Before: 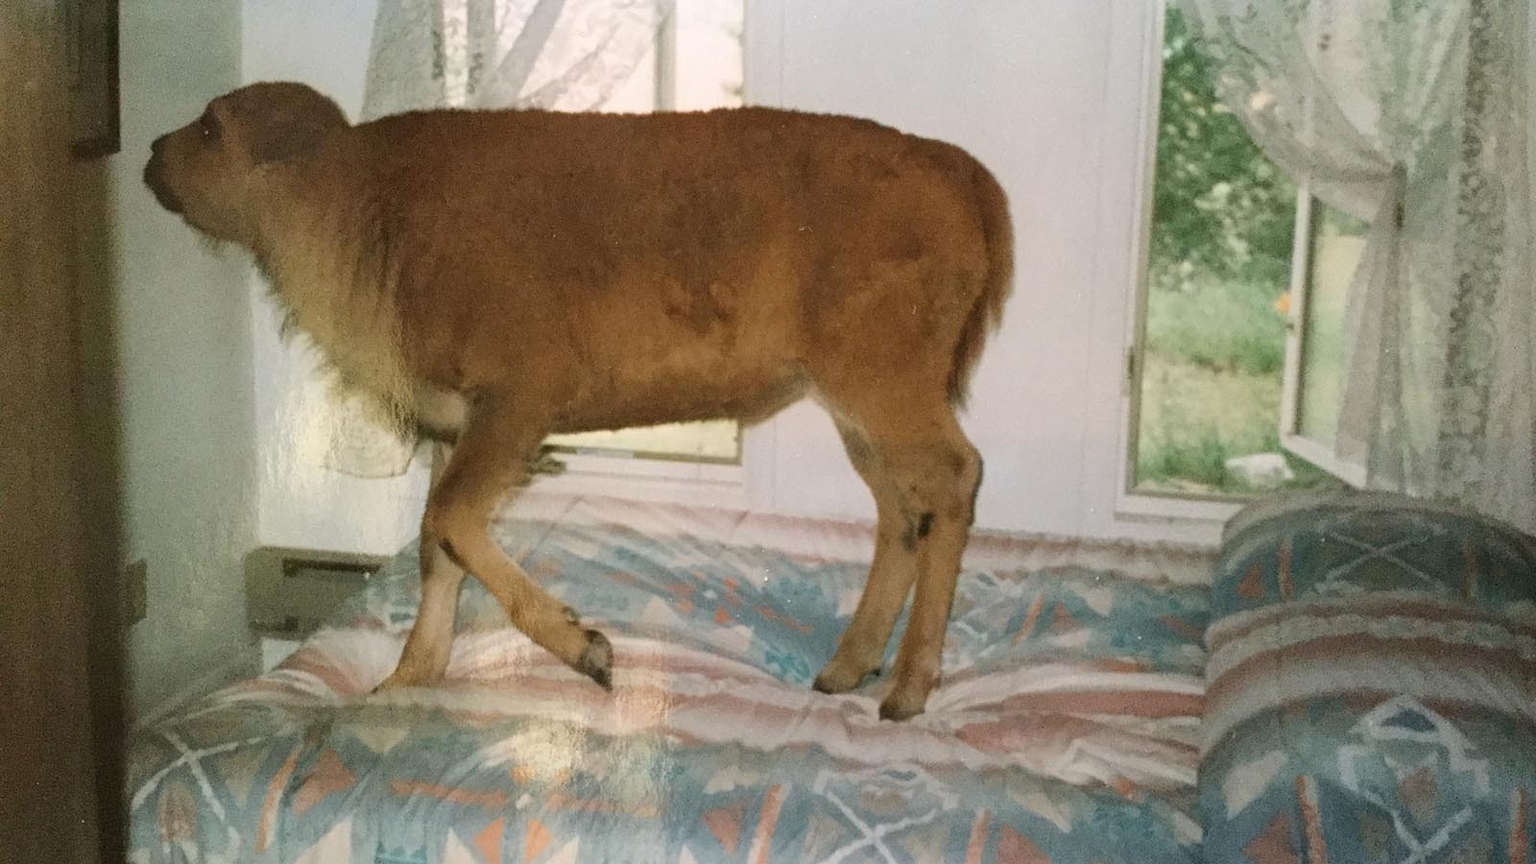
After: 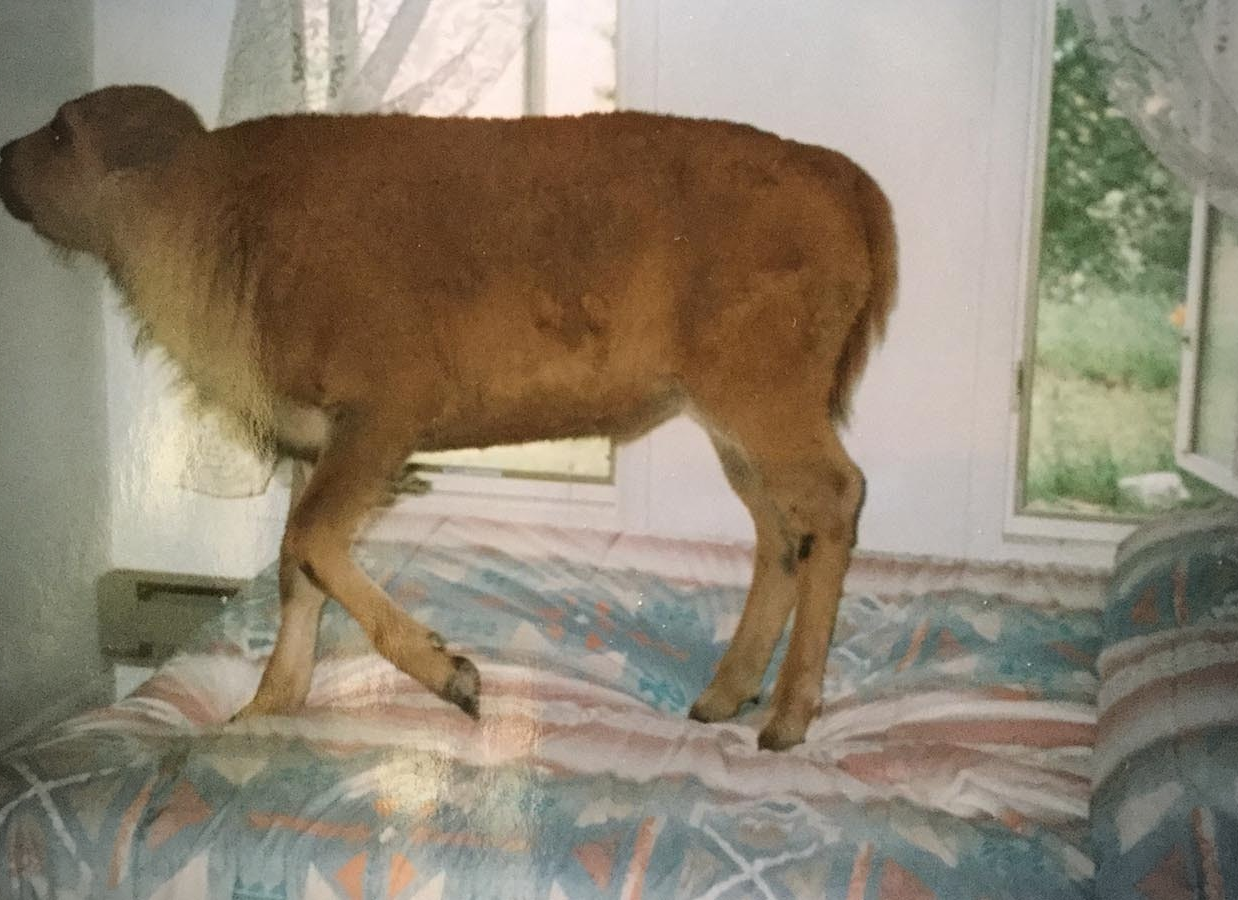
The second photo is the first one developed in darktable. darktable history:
crop: left 9.891%, right 12.713%
vignetting: on, module defaults
